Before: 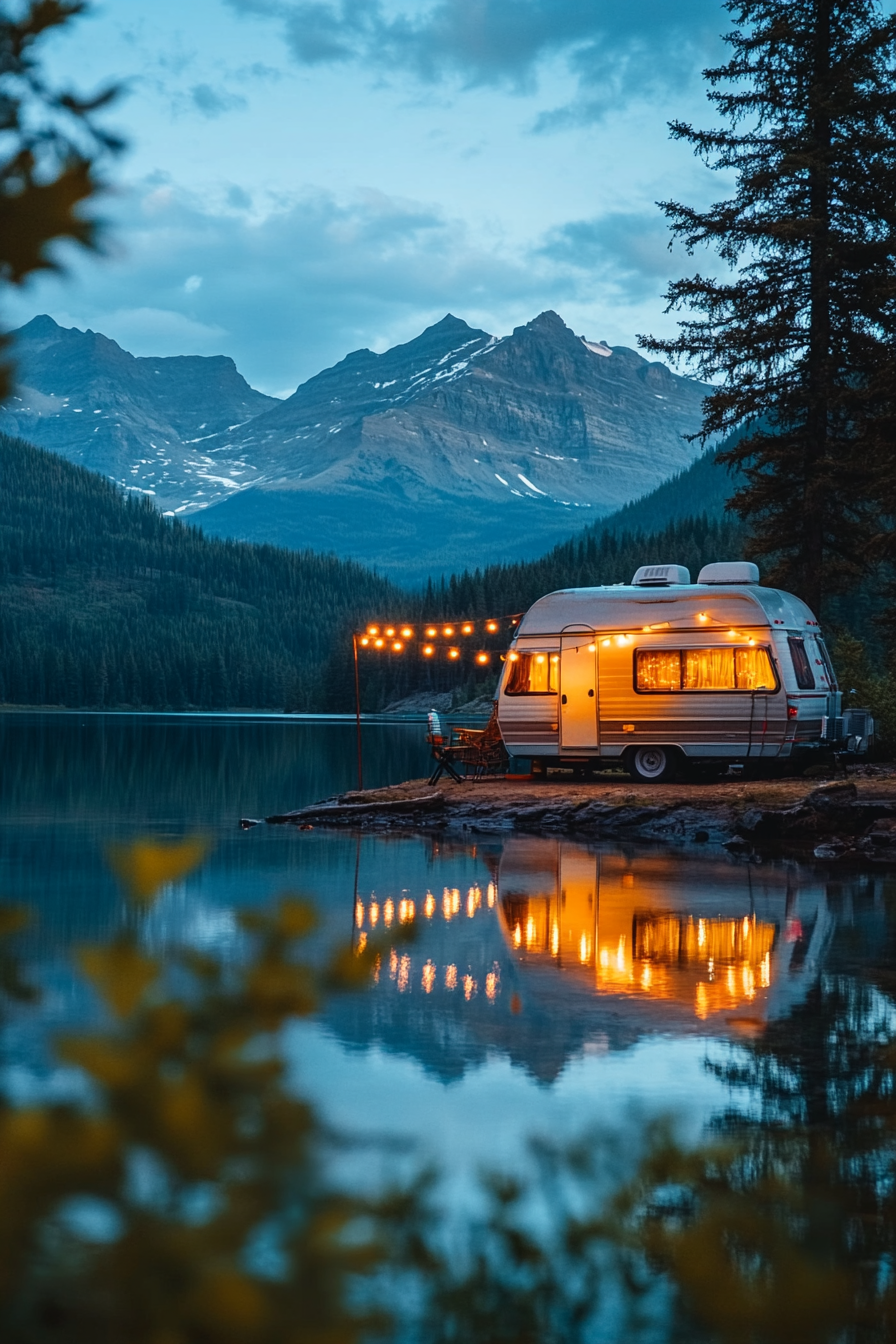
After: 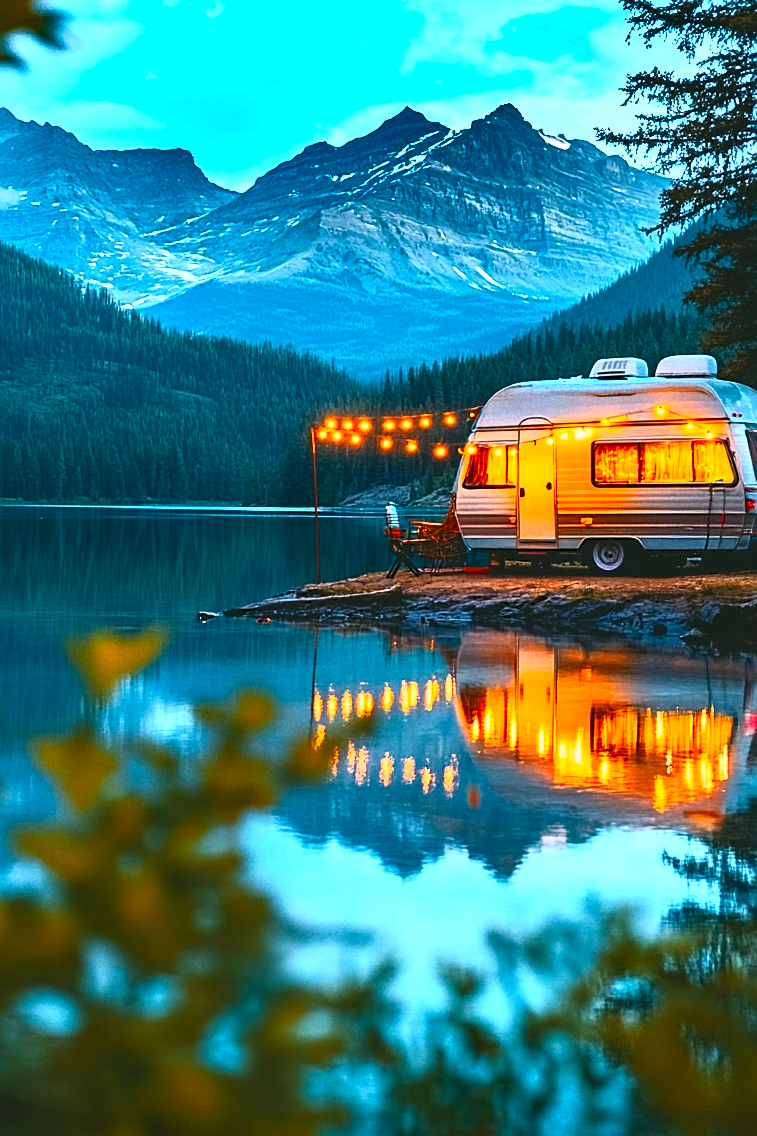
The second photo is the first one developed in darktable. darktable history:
contrast brightness saturation: contrast 0.204, brightness 0.205, saturation 0.81
exposure: exposure -0.02 EV, compensate exposure bias true, compensate highlight preservation false
tone curve: curves: ch0 [(0, 0) (0.003, 0.116) (0.011, 0.116) (0.025, 0.113) (0.044, 0.114) (0.069, 0.118) (0.1, 0.137) (0.136, 0.171) (0.177, 0.213) (0.224, 0.259) (0.277, 0.316) (0.335, 0.381) (0.399, 0.458) (0.468, 0.548) (0.543, 0.654) (0.623, 0.775) (0.709, 0.895) (0.801, 0.972) (0.898, 0.991) (1, 1)], color space Lab, independent channels, preserve colors none
color correction: highlights a* 4.12, highlights b* 4.94, shadows a* -8.29, shadows b* 5.04
sharpen: on, module defaults
crop and rotate: left 4.796%, top 15.457%, right 10.661%
shadows and highlights: shadows 24.33, highlights -79.01, soften with gaussian
